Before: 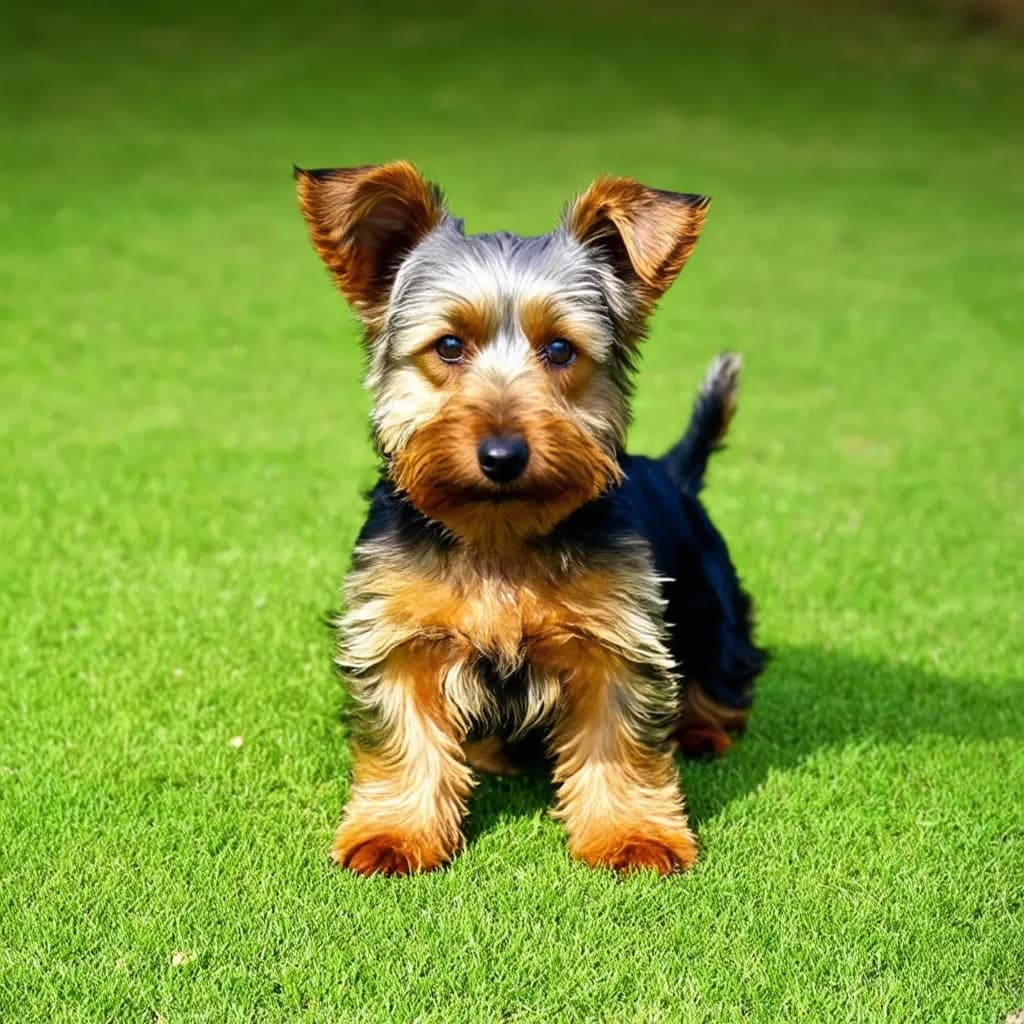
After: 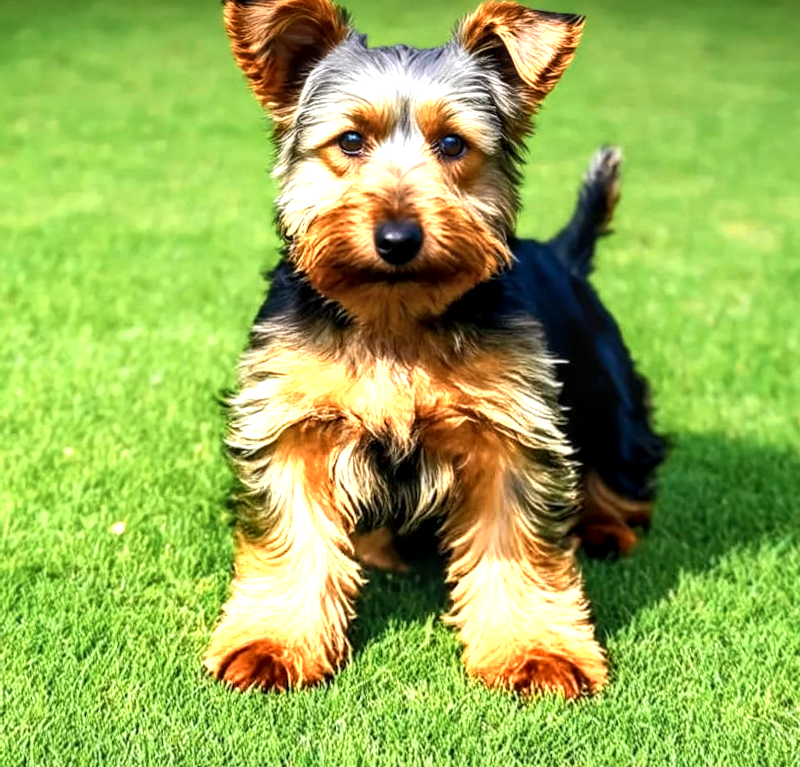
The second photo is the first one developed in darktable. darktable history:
rotate and perspective: rotation 0.72°, lens shift (vertical) -0.352, lens shift (horizontal) -0.051, crop left 0.152, crop right 0.859, crop top 0.019, crop bottom 0.964
local contrast: detail 130%
crop and rotate: angle 0.03°, top 11.643%, right 5.651%, bottom 11.189%
tone equalizer: -8 EV -0.001 EV, -7 EV 0.001 EV, -6 EV -0.002 EV, -5 EV -0.003 EV, -4 EV -0.062 EV, -3 EV -0.222 EV, -2 EV -0.267 EV, -1 EV 0.105 EV, +0 EV 0.303 EV
color zones: curves: ch0 [(0.018, 0.548) (0.197, 0.654) (0.425, 0.447) (0.605, 0.658) (0.732, 0.579)]; ch1 [(0.105, 0.531) (0.224, 0.531) (0.386, 0.39) (0.618, 0.456) (0.732, 0.456) (0.956, 0.421)]; ch2 [(0.039, 0.583) (0.215, 0.465) (0.399, 0.544) (0.465, 0.548) (0.614, 0.447) (0.724, 0.43) (0.882, 0.623) (0.956, 0.632)]
contrast brightness saturation: saturation 0.13
